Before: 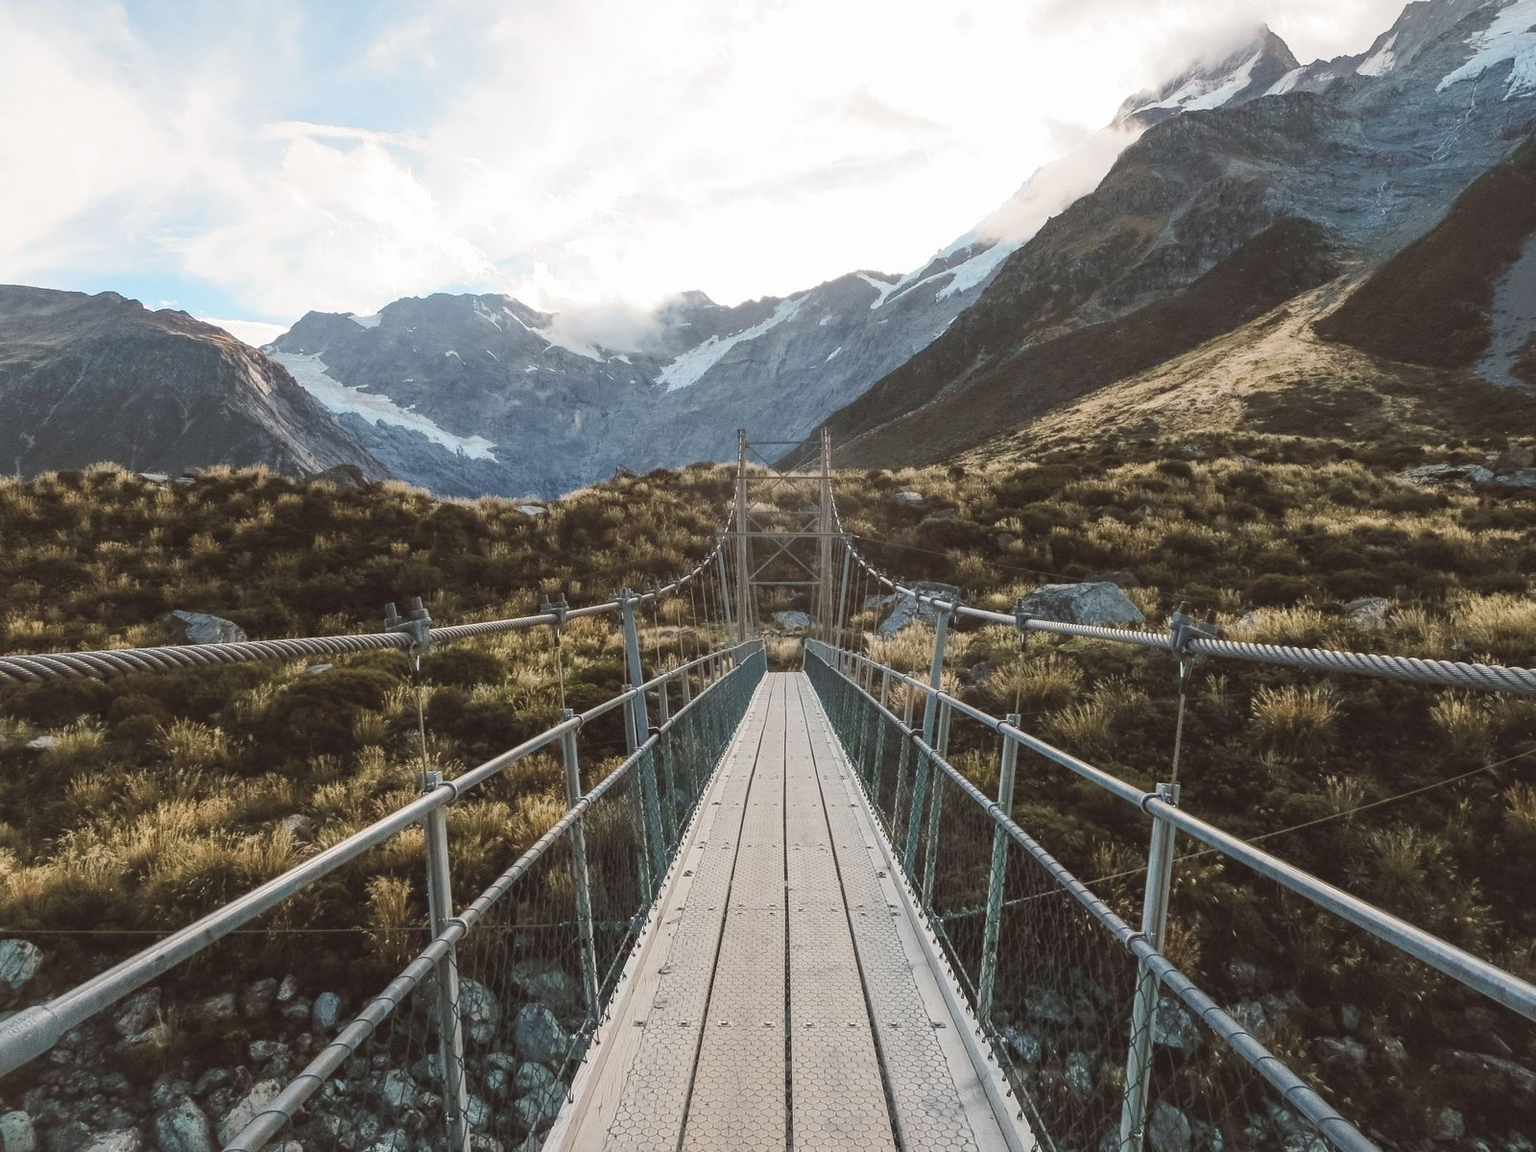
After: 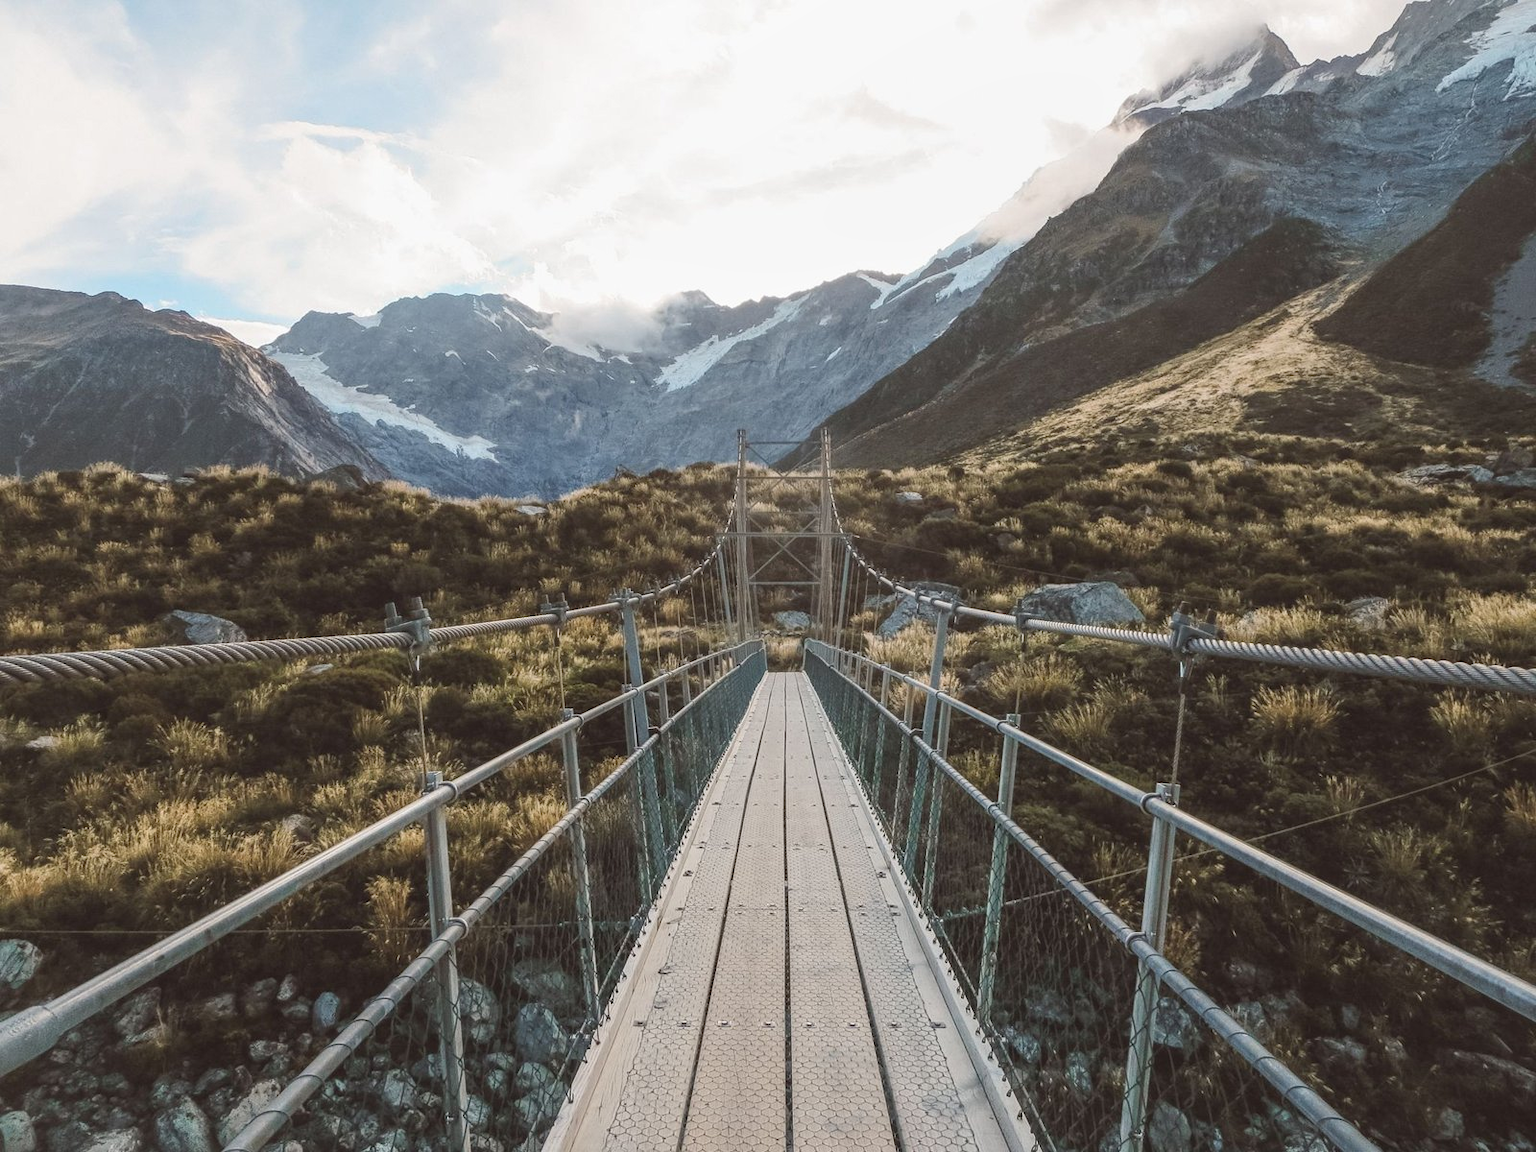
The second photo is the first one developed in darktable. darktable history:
white balance: emerald 1
local contrast: detail 110%
